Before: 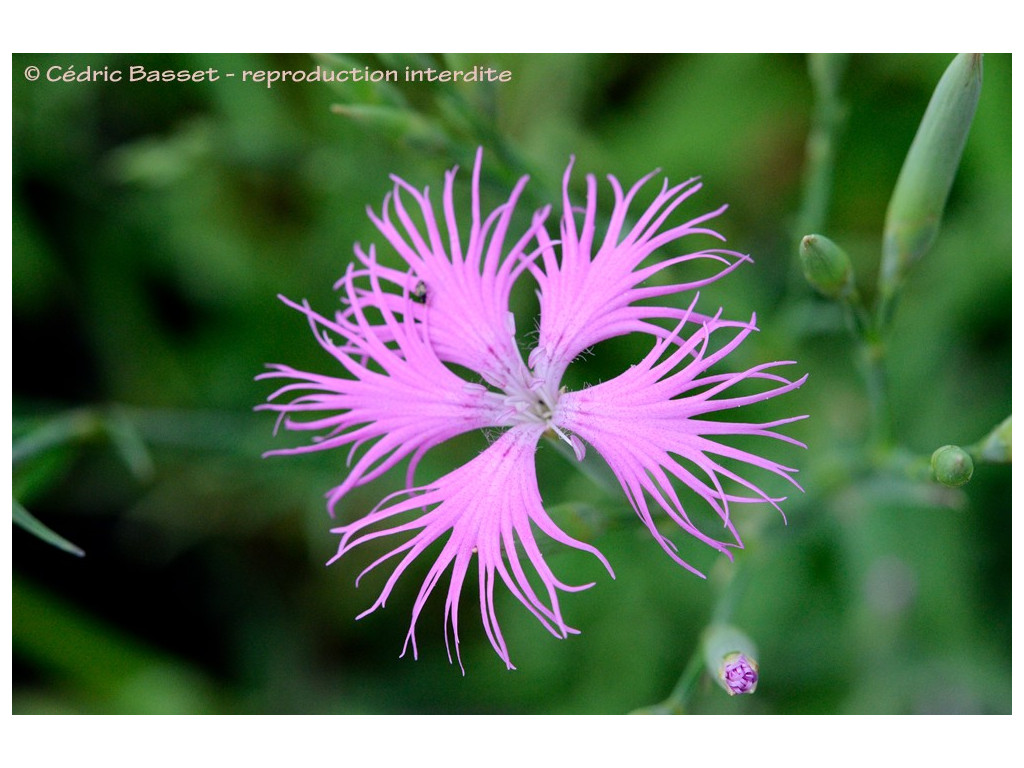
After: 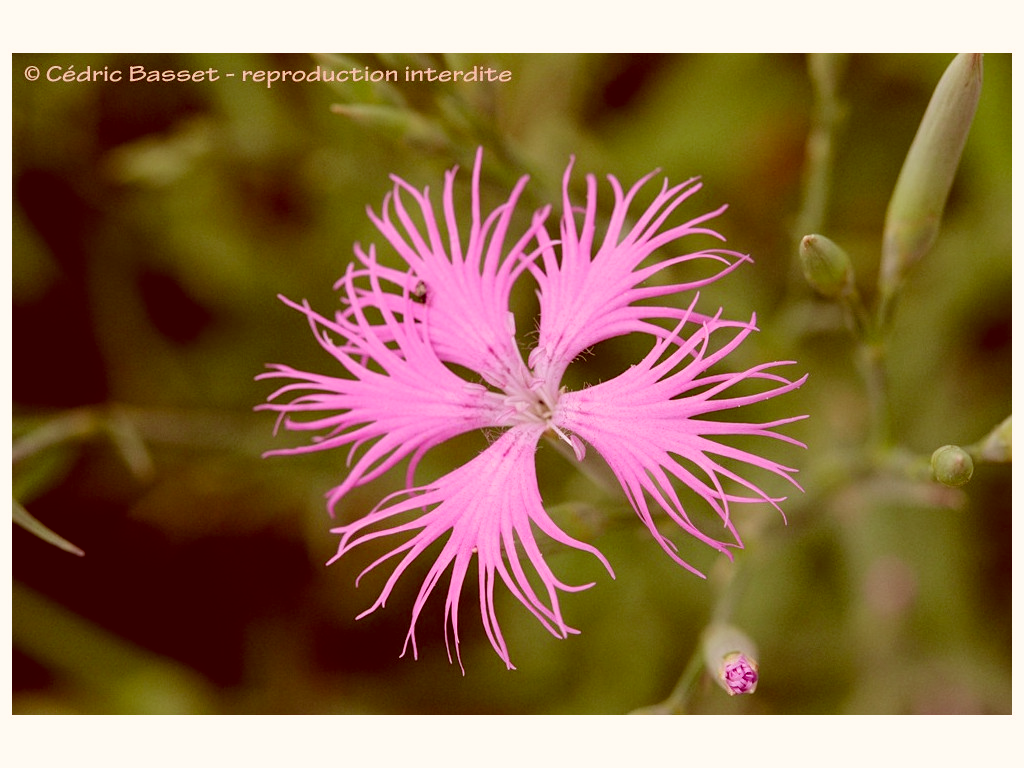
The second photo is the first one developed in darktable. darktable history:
color correction: highlights a* 9.11, highlights b* 8.53, shadows a* 39.61, shadows b* 39.39, saturation 0.808
